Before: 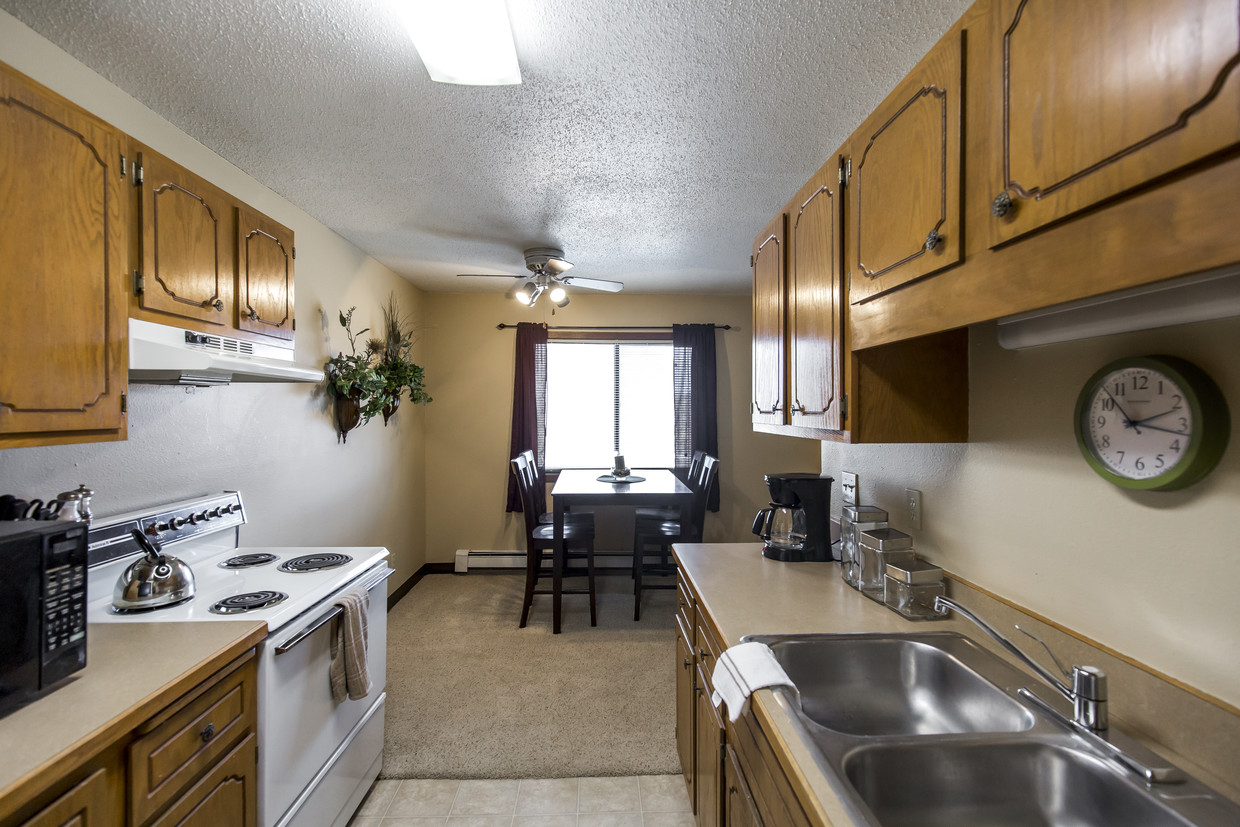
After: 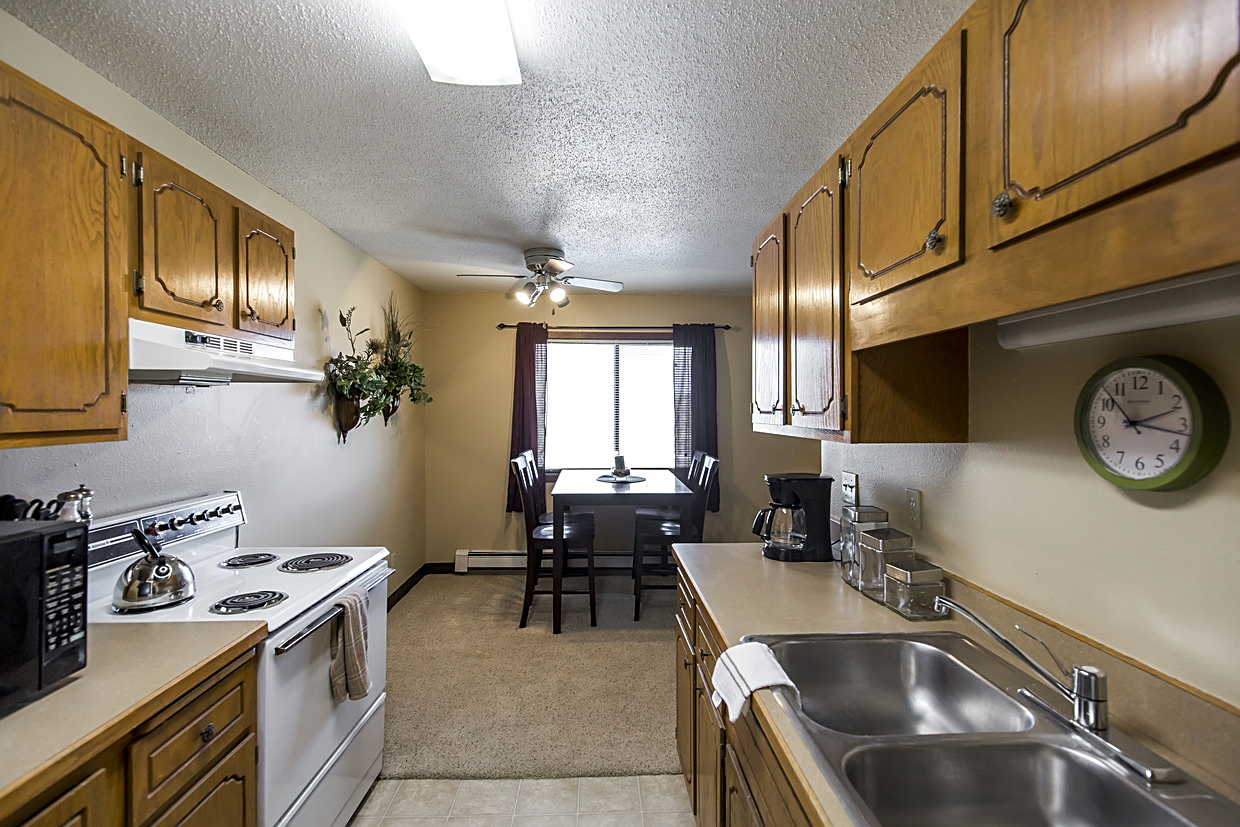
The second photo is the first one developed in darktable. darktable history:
sharpen: on, module defaults
color balance rgb: power › hue 169.41°, linear chroma grading › mid-tones 7.693%, perceptual saturation grading › global saturation 0.356%, global vibrance 7.738%
levels: white 99.97%
